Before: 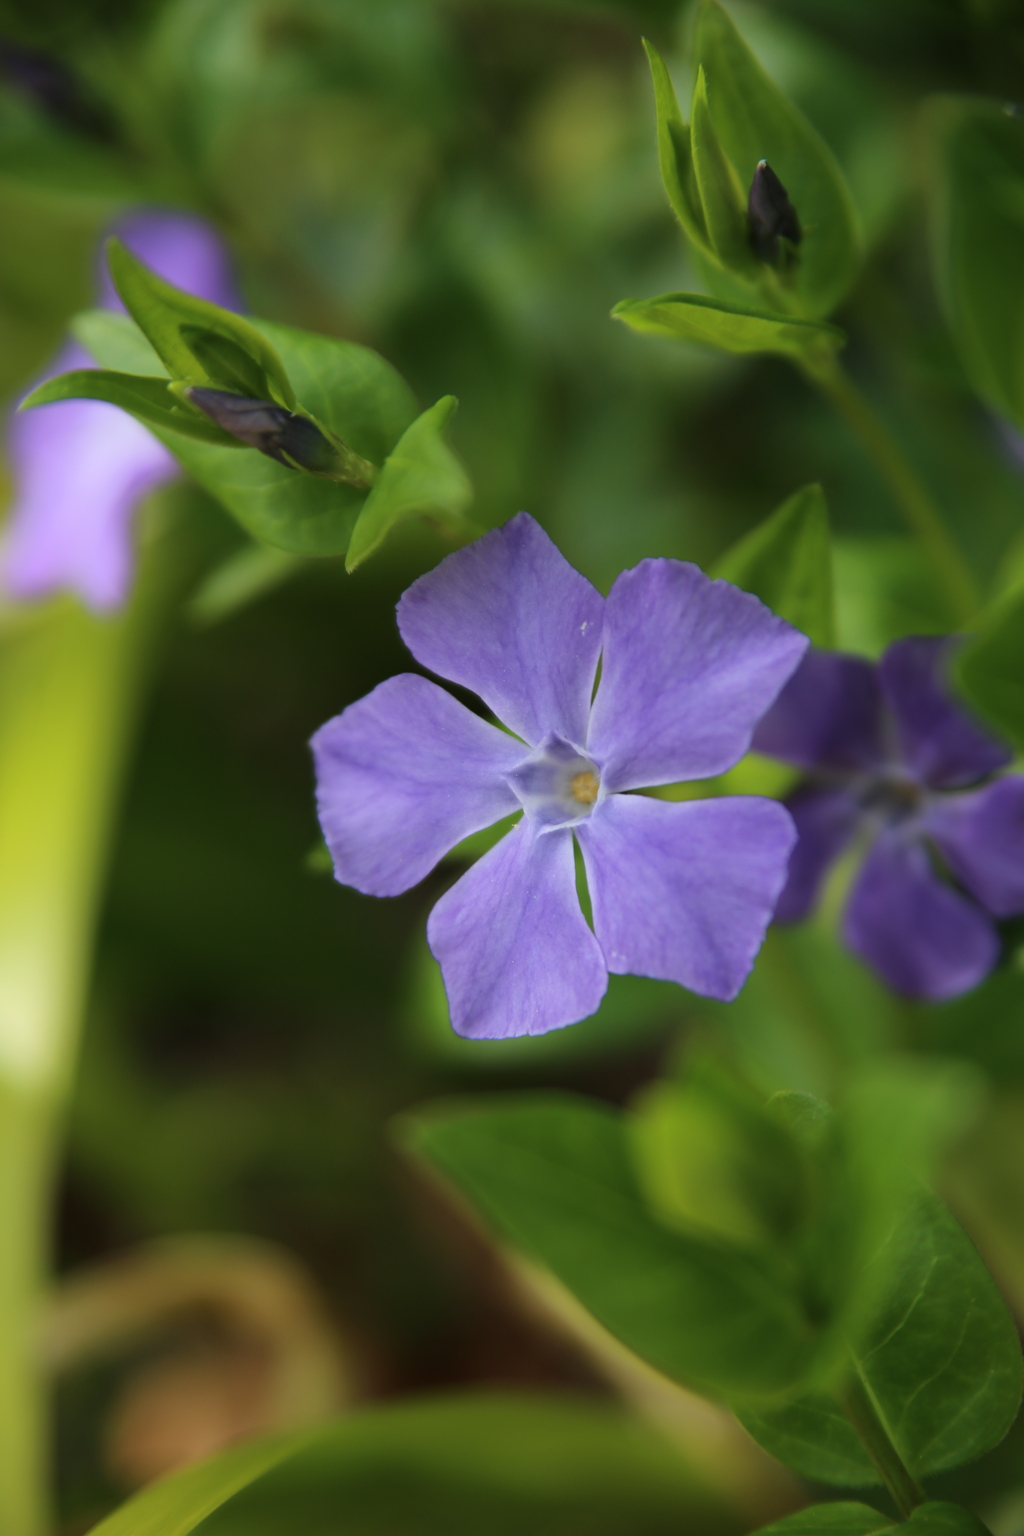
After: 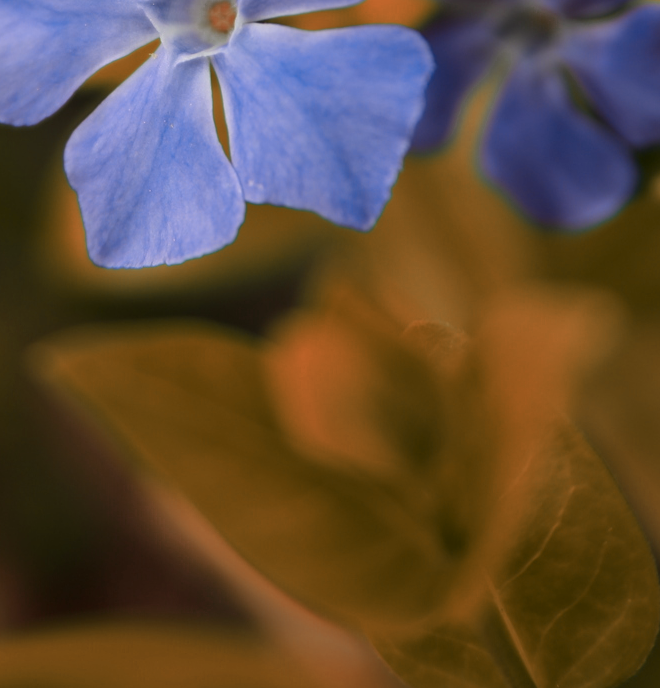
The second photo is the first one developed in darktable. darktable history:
local contrast: detail 110%
crop and rotate: left 35.509%, top 50.238%, bottom 4.934%
color zones: curves: ch0 [(0.006, 0.385) (0.143, 0.563) (0.243, 0.321) (0.352, 0.464) (0.516, 0.456) (0.625, 0.5) (0.75, 0.5) (0.875, 0.5)]; ch1 [(0, 0.5) (0.134, 0.504) (0.246, 0.463) (0.421, 0.515) (0.5, 0.56) (0.625, 0.5) (0.75, 0.5) (0.875, 0.5)]; ch2 [(0, 0.5) (0.131, 0.426) (0.307, 0.289) (0.38, 0.188) (0.513, 0.216) (0.625, 0.548) (0.75, 0.468) (0.838, 0.396) (0.971, 0.311)]
white balance: red 1.029, blue 0.92
